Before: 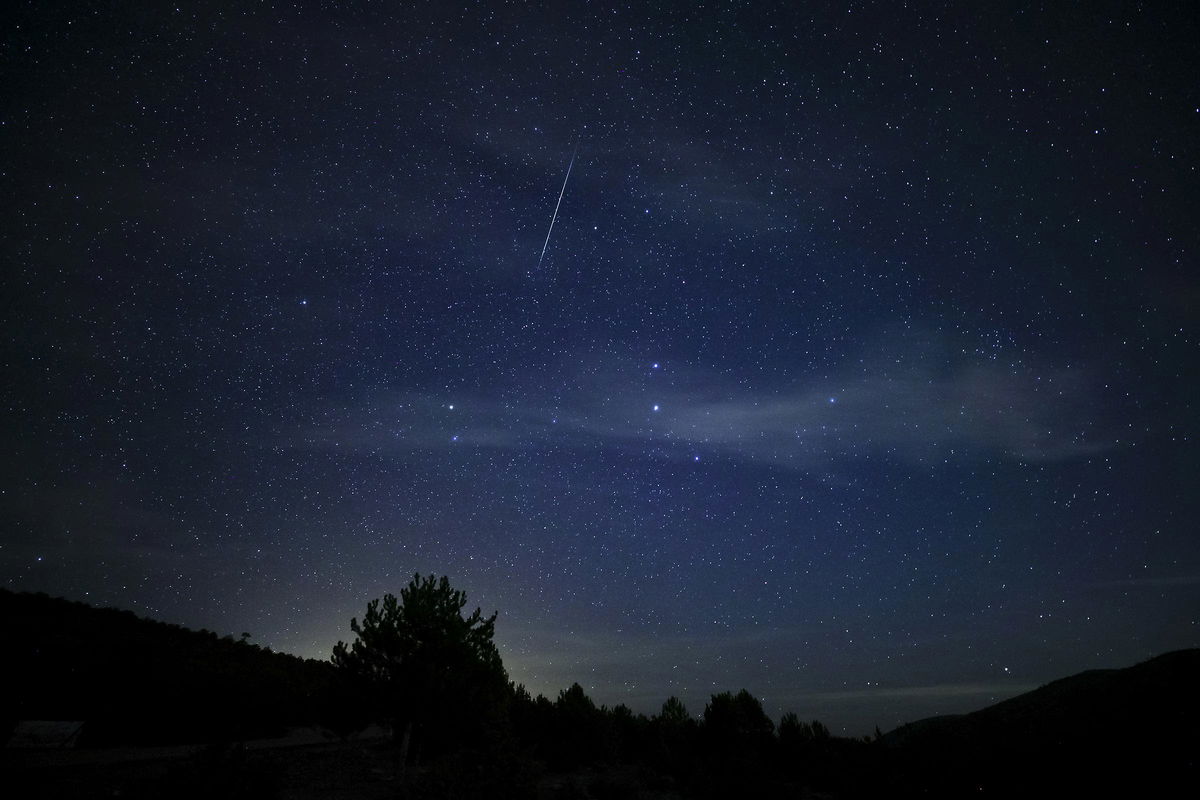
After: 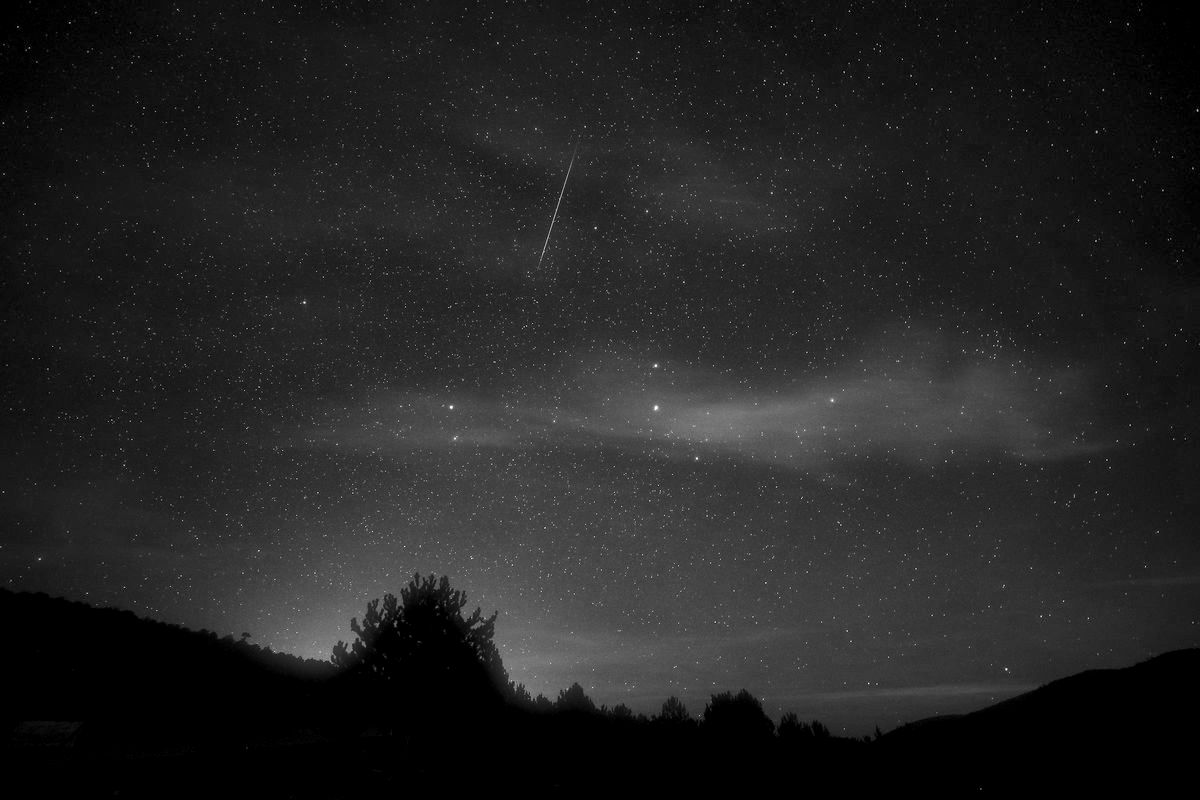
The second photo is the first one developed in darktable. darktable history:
monochrome: a 32, b 64, size 2.3
local contrast: highlights 19%, detail 186%
soften: size 60.24%, saturation 65.46%, brightness 0.506 EV, mix 25.7%
